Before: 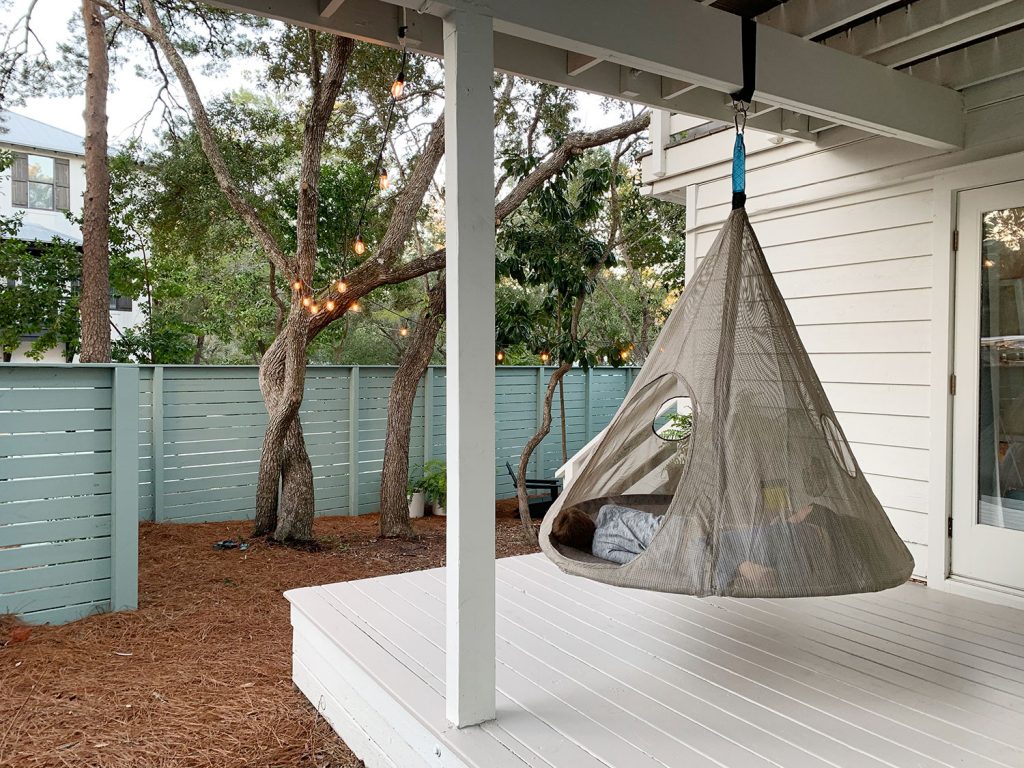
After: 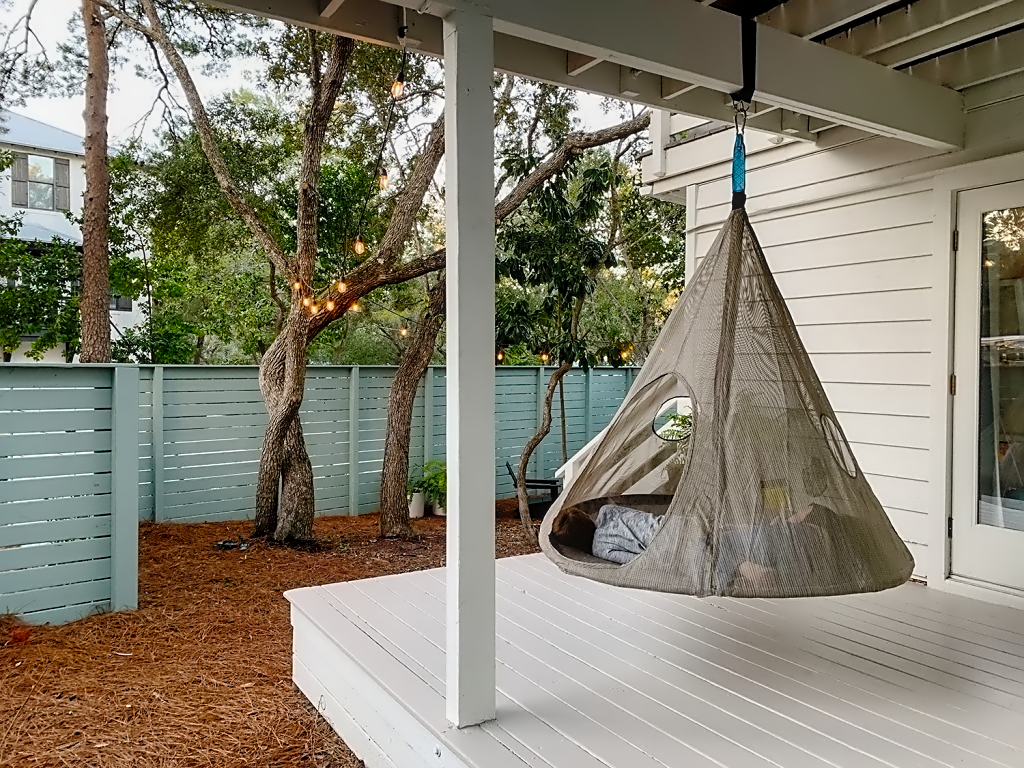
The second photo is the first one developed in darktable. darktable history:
contrast equalizer: y [[0.5 ×6], [0.5 ×6], [0.5 ×6], [0, 0.033, 0.067, 0.1, 0.133, 0.167], [0, 0.05, 0.1, 0.15, 0.2, 0.25]]
color balance rgb: power › hue 312.22°, perceptual saturation grading › global saturation 25.476%
local contrast: on, module defaults
tone curve: curves: ch0 [(0, 0.013) (0.175, 0.11) (0.337, 0.304) (0.498, 0.485) (0.78, 0.742) (0.993, 0.954)]; ch1 [(0, 0) (0.294, 0.184) (0.359, 0.34) (0.362, 0.35) (0.43, 0.41) (0.469, 0.463) (0.495, 0.502) (0.54, 0.563) (0.612, 0.641) (1, 1)]; ch2 [(0, 0) (0.44, 0.437) (0.495, 0.502) (0.524, 0.534) (0.557, 0.56) (0.634, 0.654) (0.728, 0.722) (1, 1)], preserve colors none
sharpen: on, module defaults
